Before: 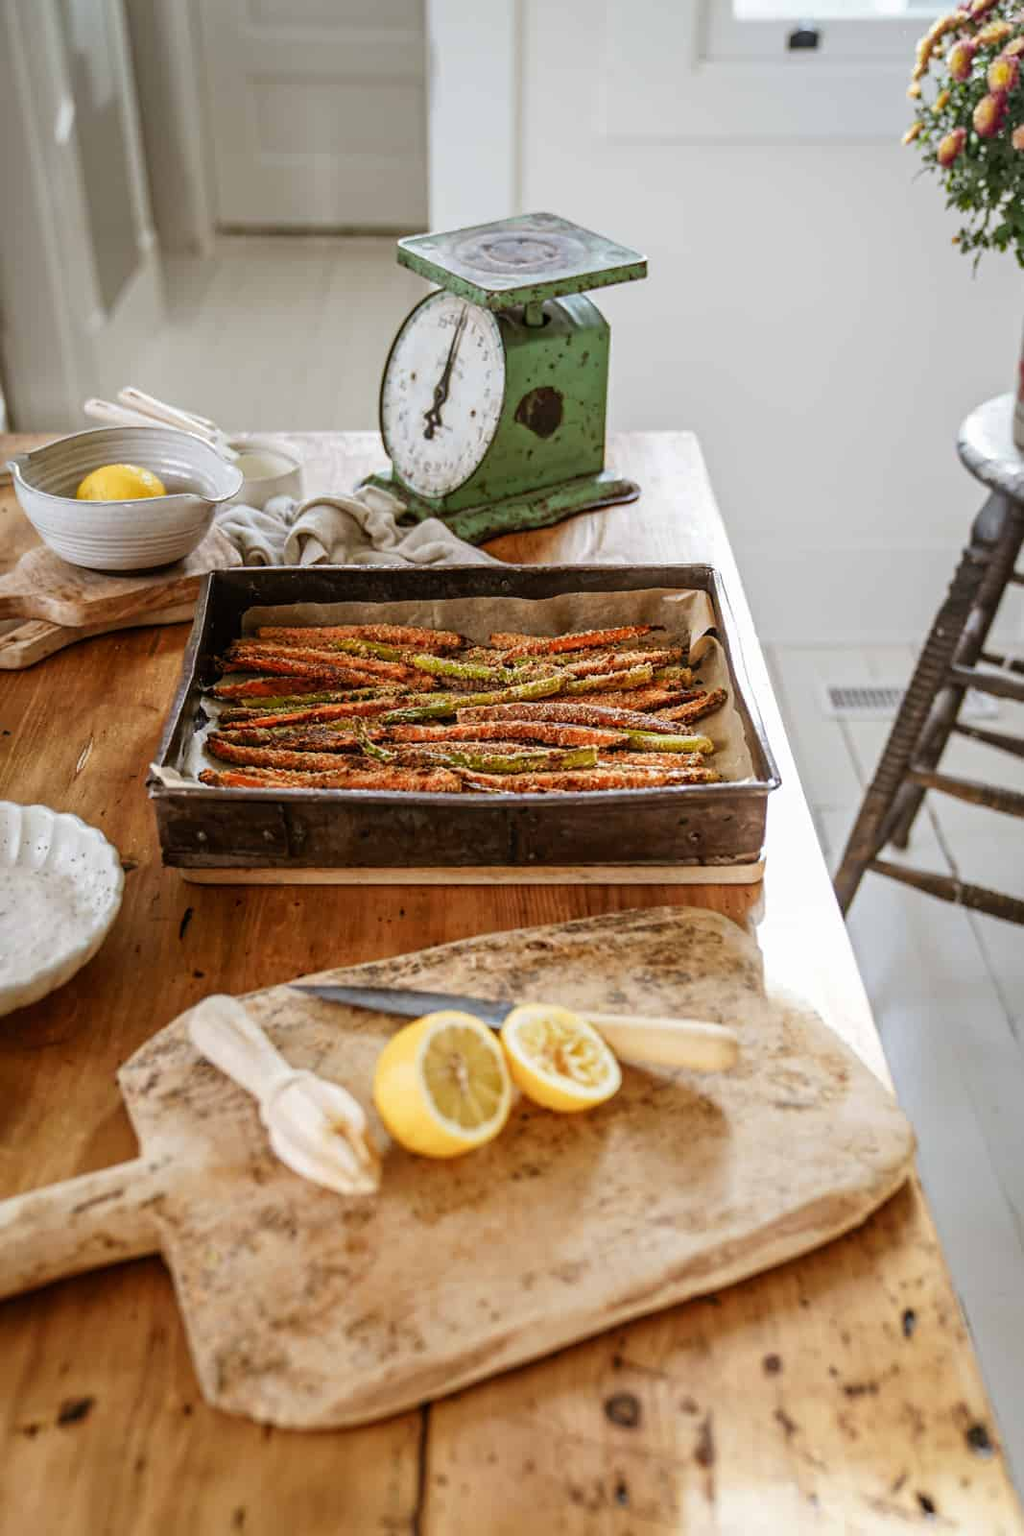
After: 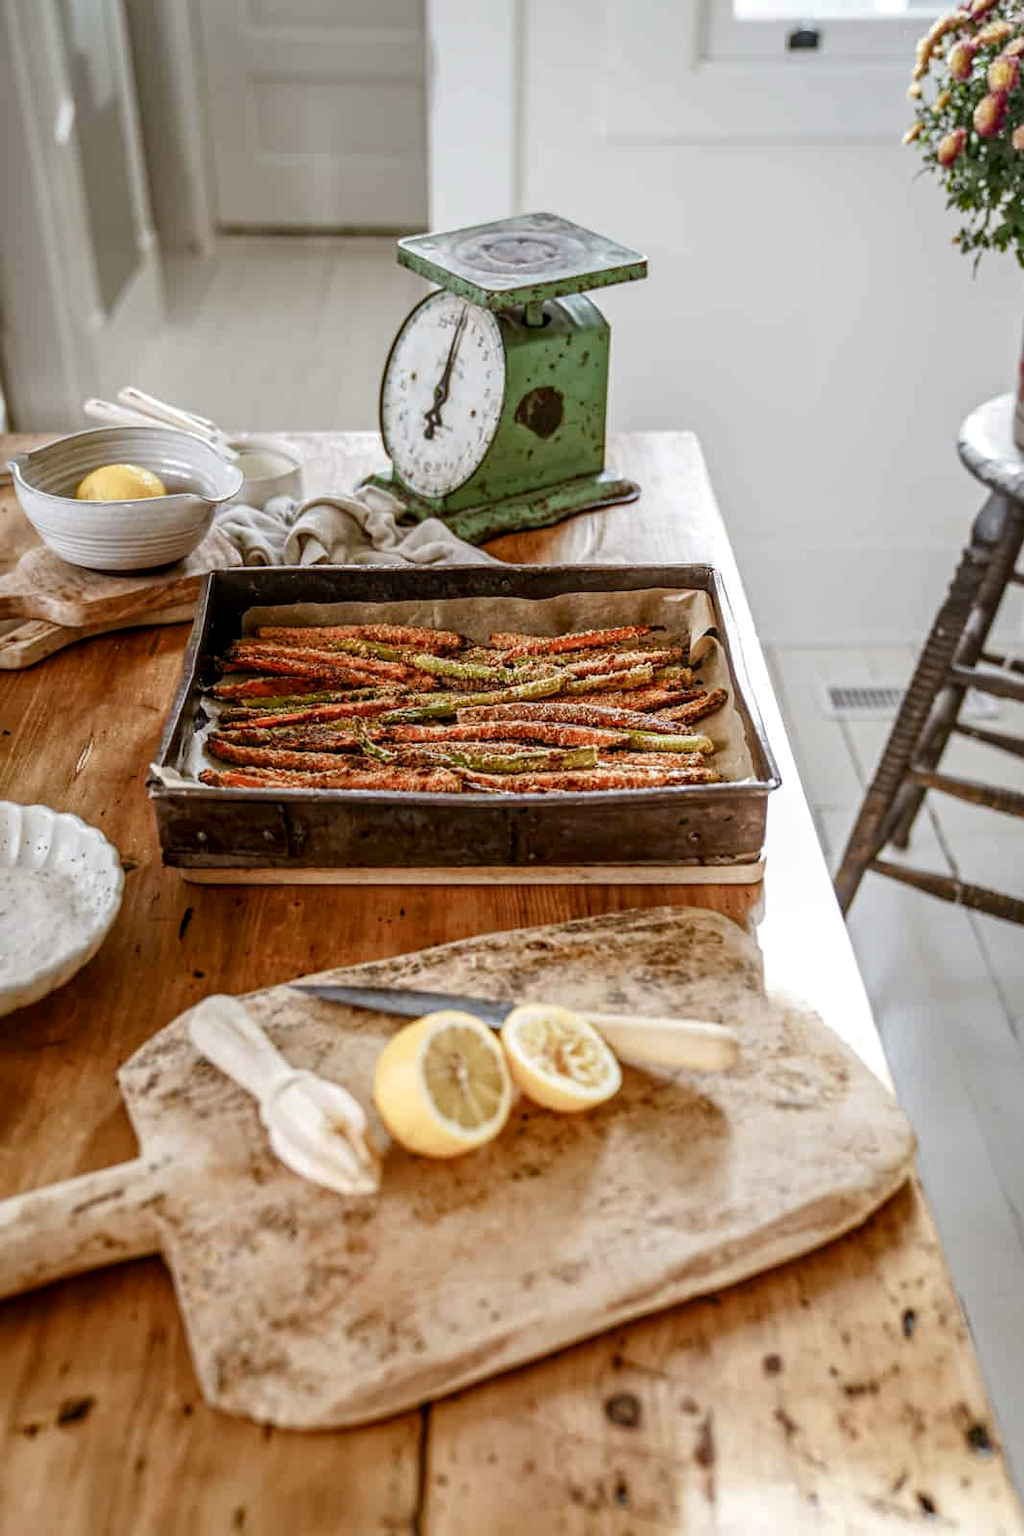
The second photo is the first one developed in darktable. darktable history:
color balance rgb: linear chroma grading › global chroma 0.288%, perceptual saturation grading › global saturation 0.027%, perceptual saturation grading › highlights -31.913%, perceptual saturation grading › mid-tones 5.848%, perceptual saturation grading › shadows 17.462%
shadows and highlights: radius 333.23, shadows 55.27, highlights -98.79, compress 94.59%, soften with gaussian
local contrast: on, module defaults
